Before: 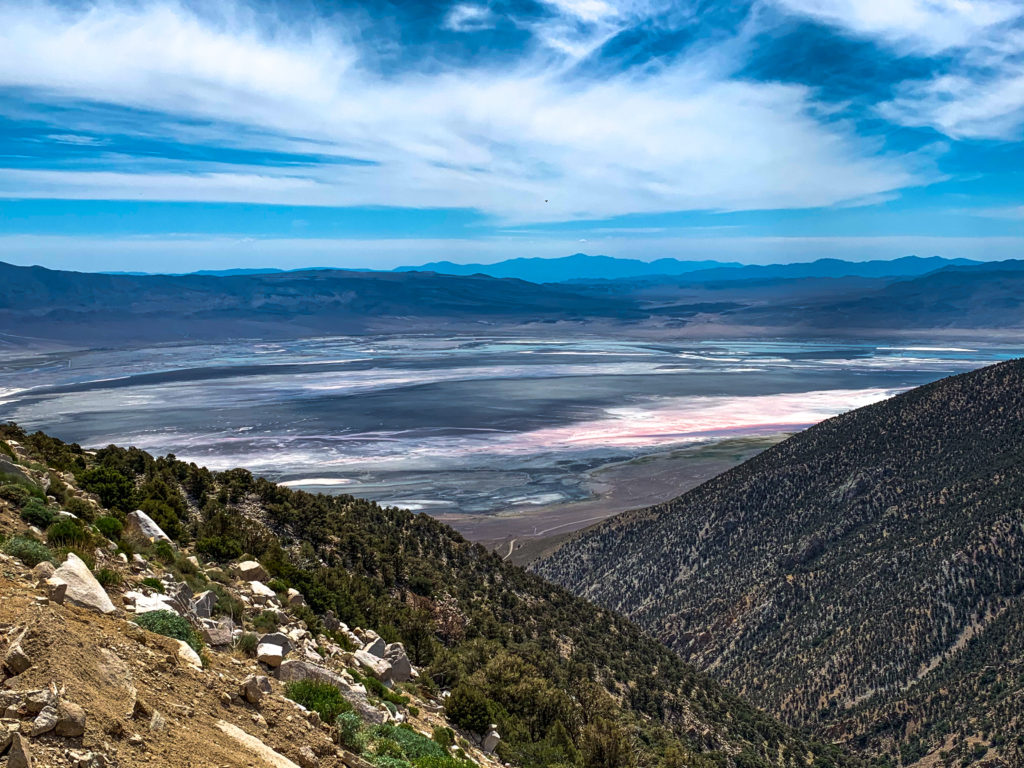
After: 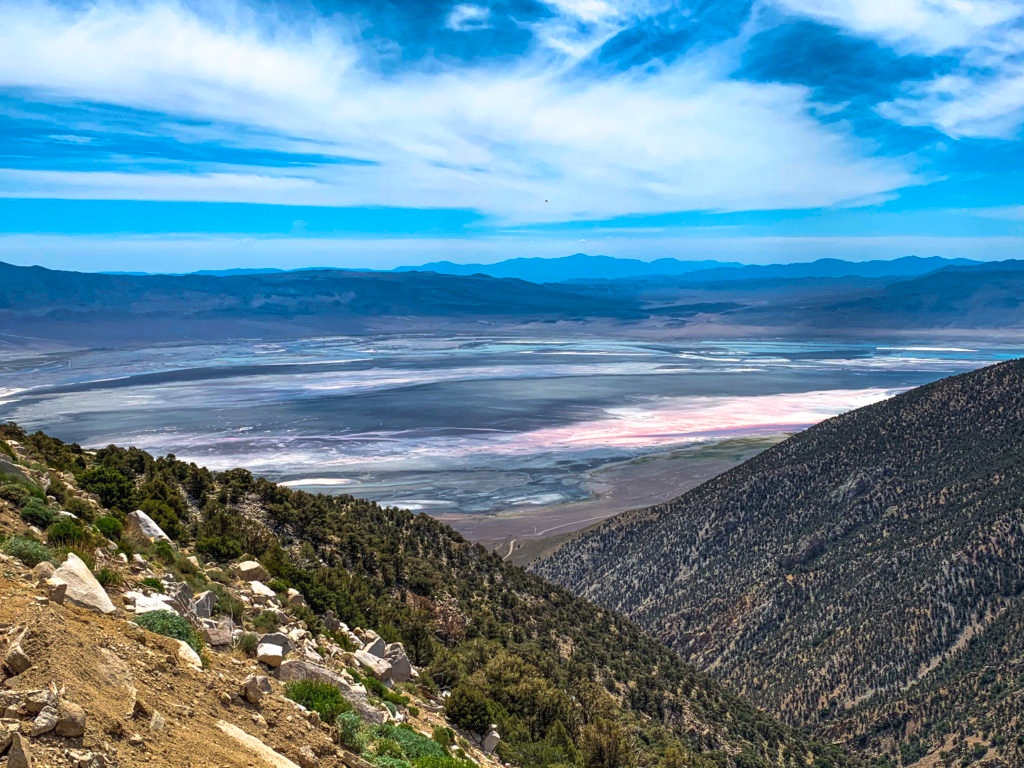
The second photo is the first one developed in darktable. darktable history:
contrast brightness saturation: brightness 0.089, saturation 0.193
